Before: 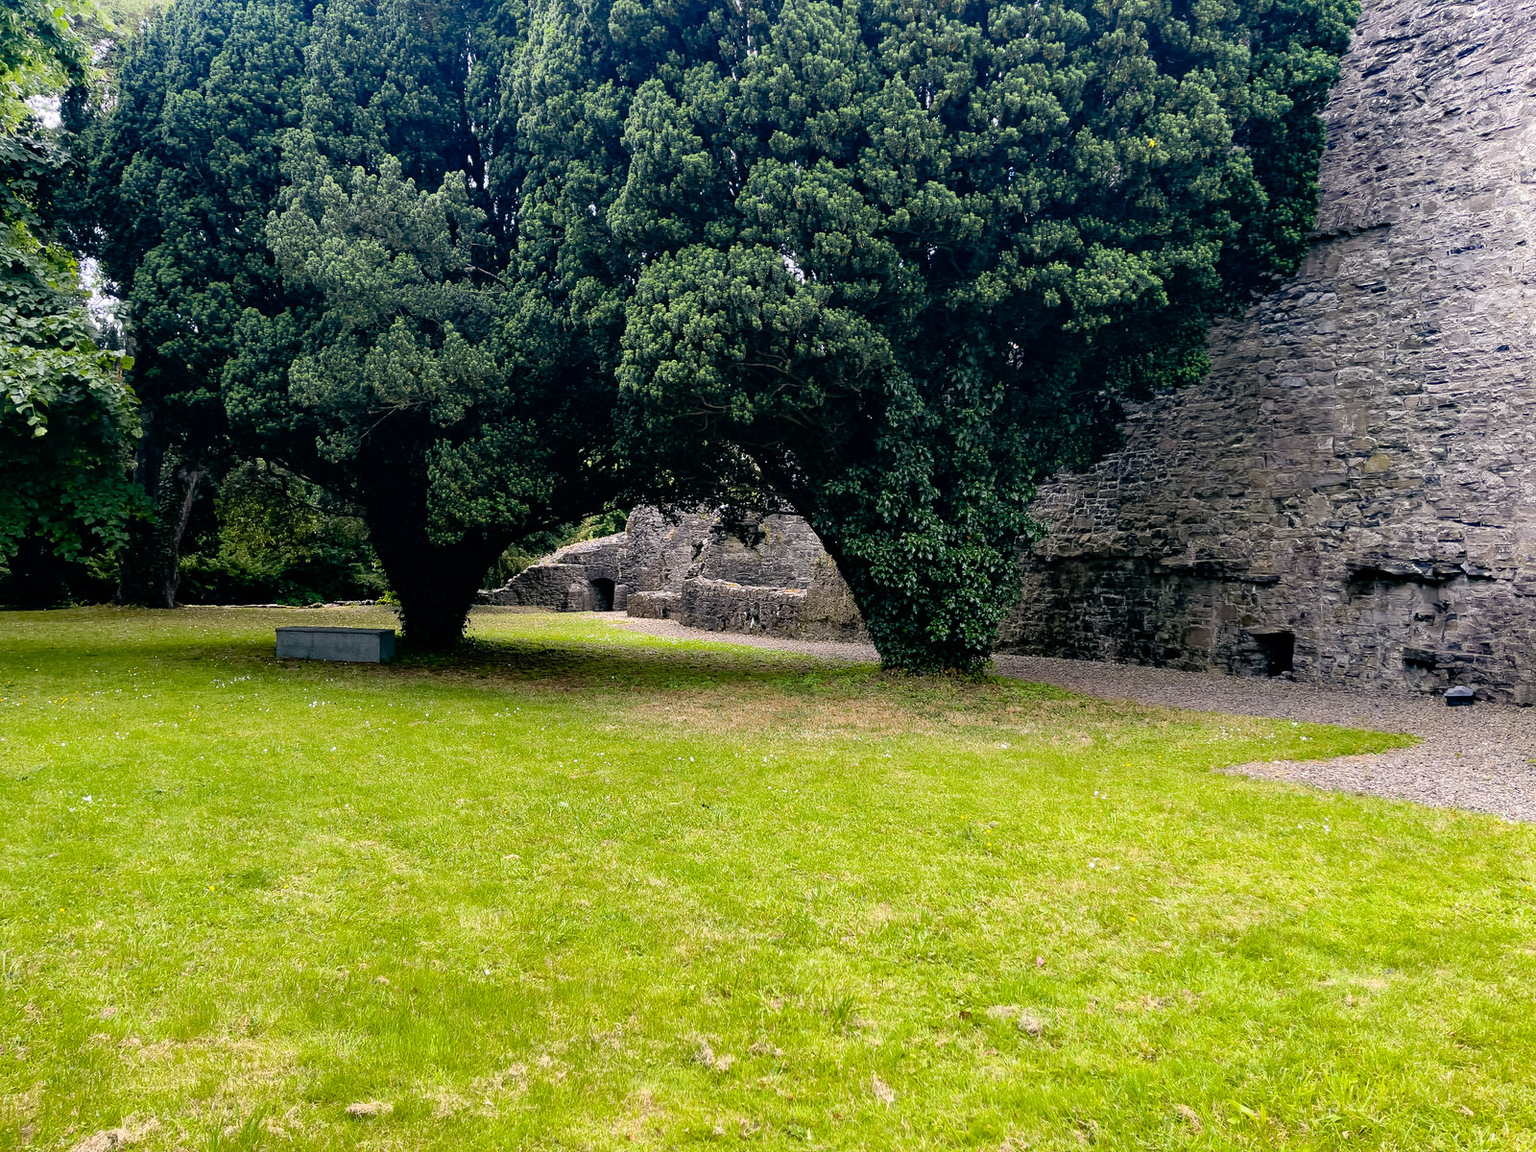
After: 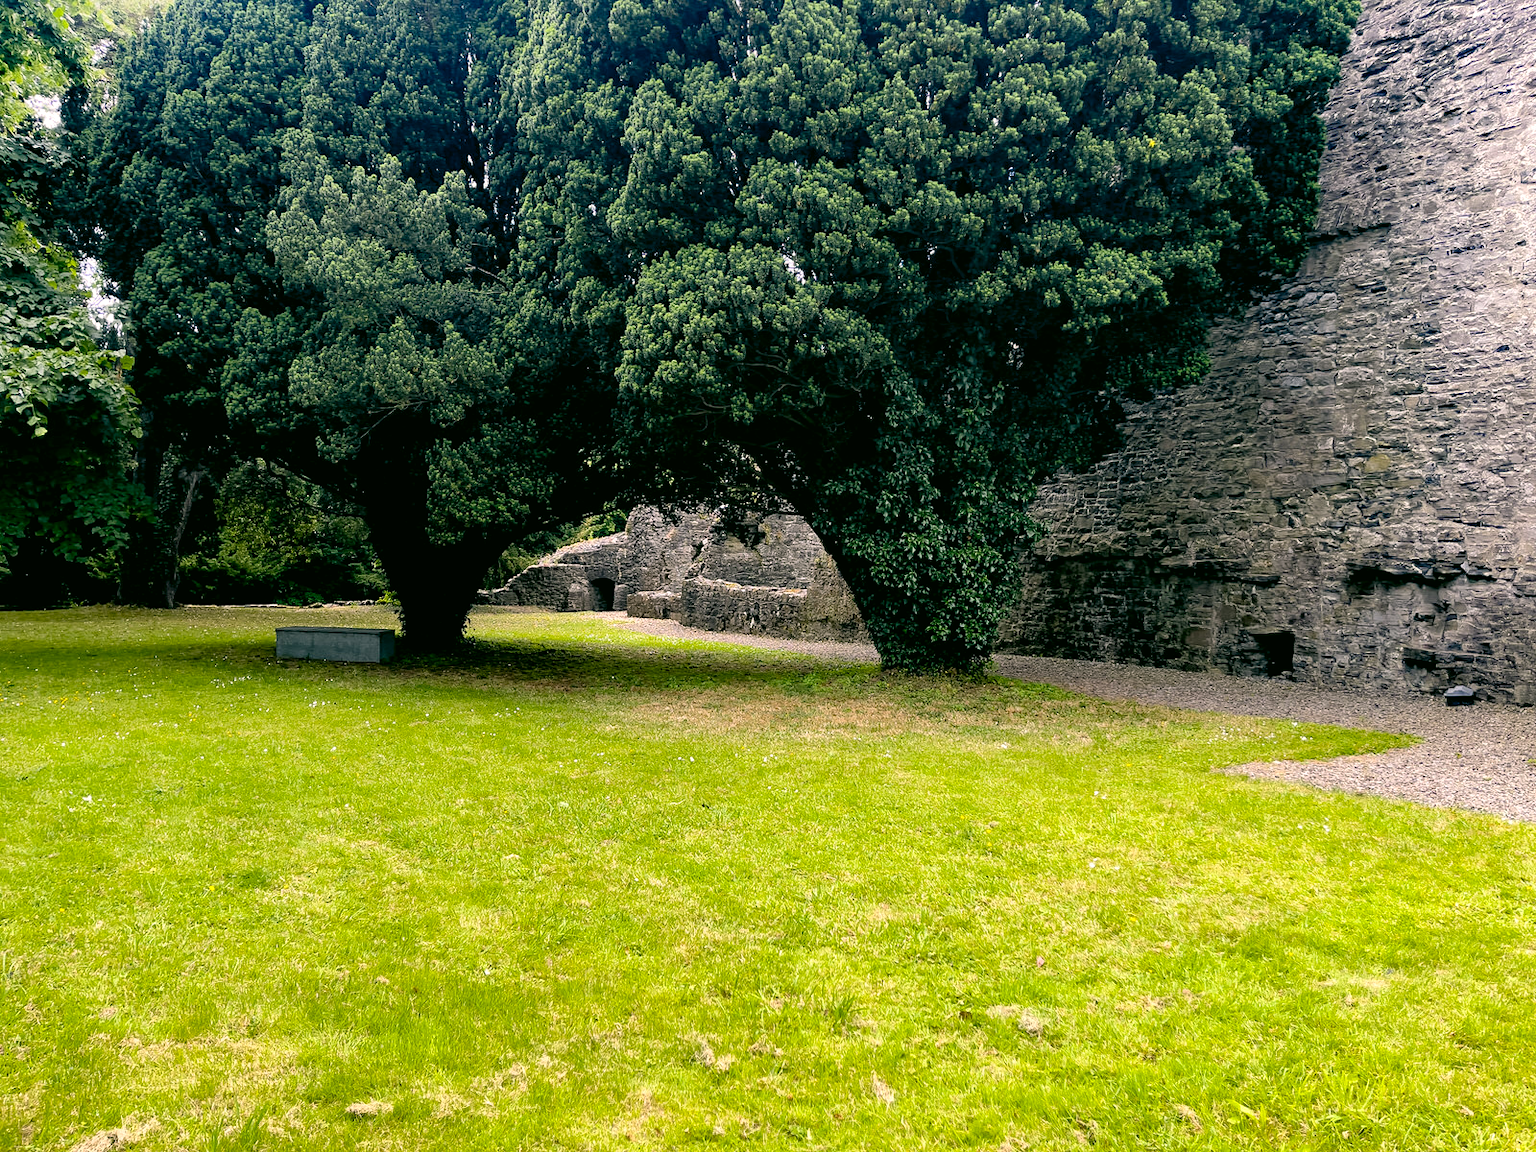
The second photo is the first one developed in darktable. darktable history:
color correction: highlights a* 4.11, highlights b* 4.96, shadows a* -7.87, shadows b* 4.69
tone equalizer: on, module defaults
levels: levels [0.016, 0.484, 0.953]
